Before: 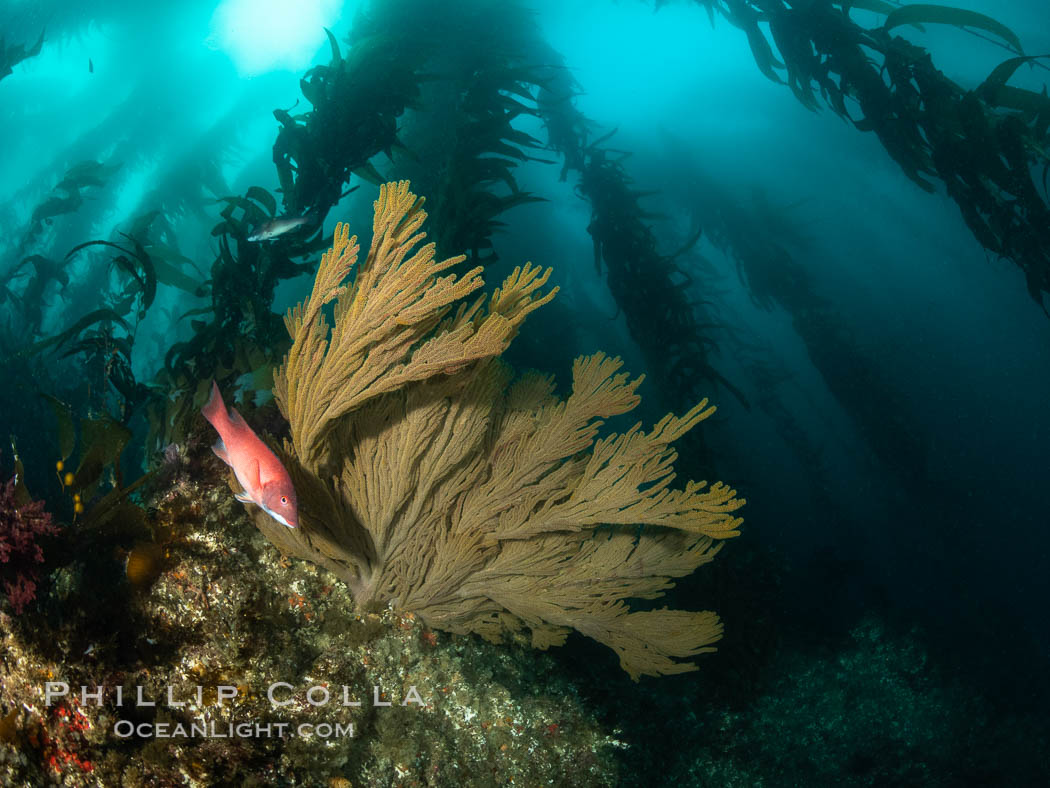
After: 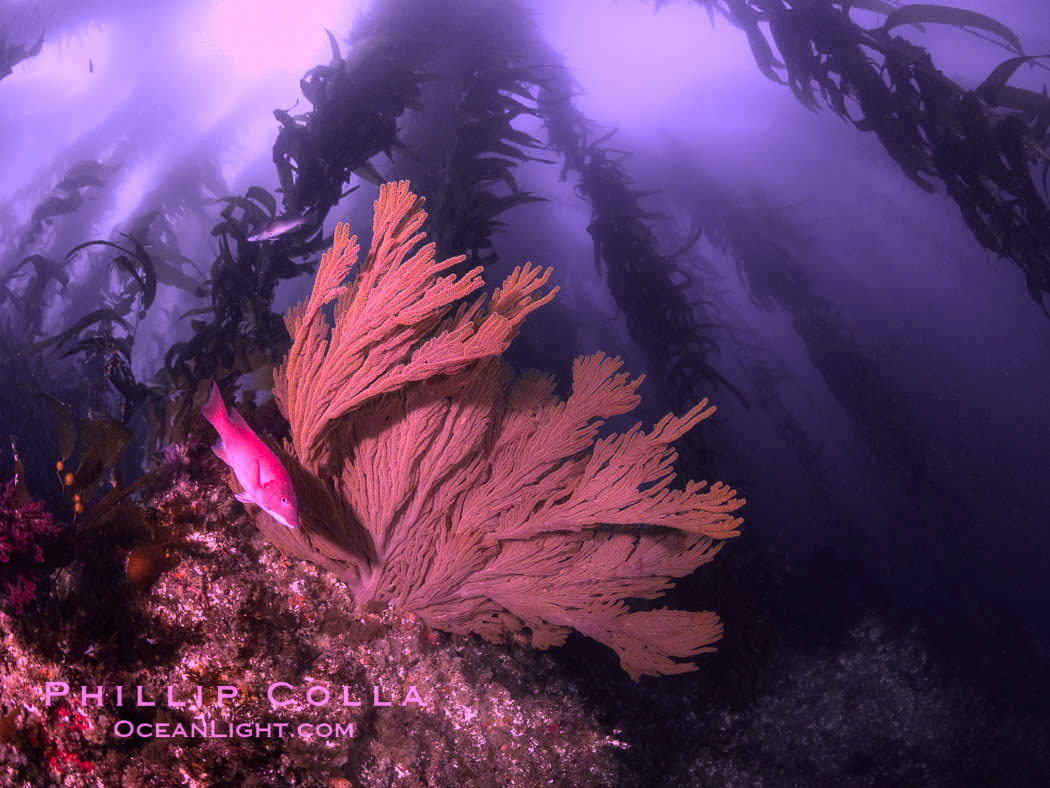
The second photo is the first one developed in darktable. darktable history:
color calibration: illuminant custom, x 0.263, y 0.521, temperature 7041.9 K
